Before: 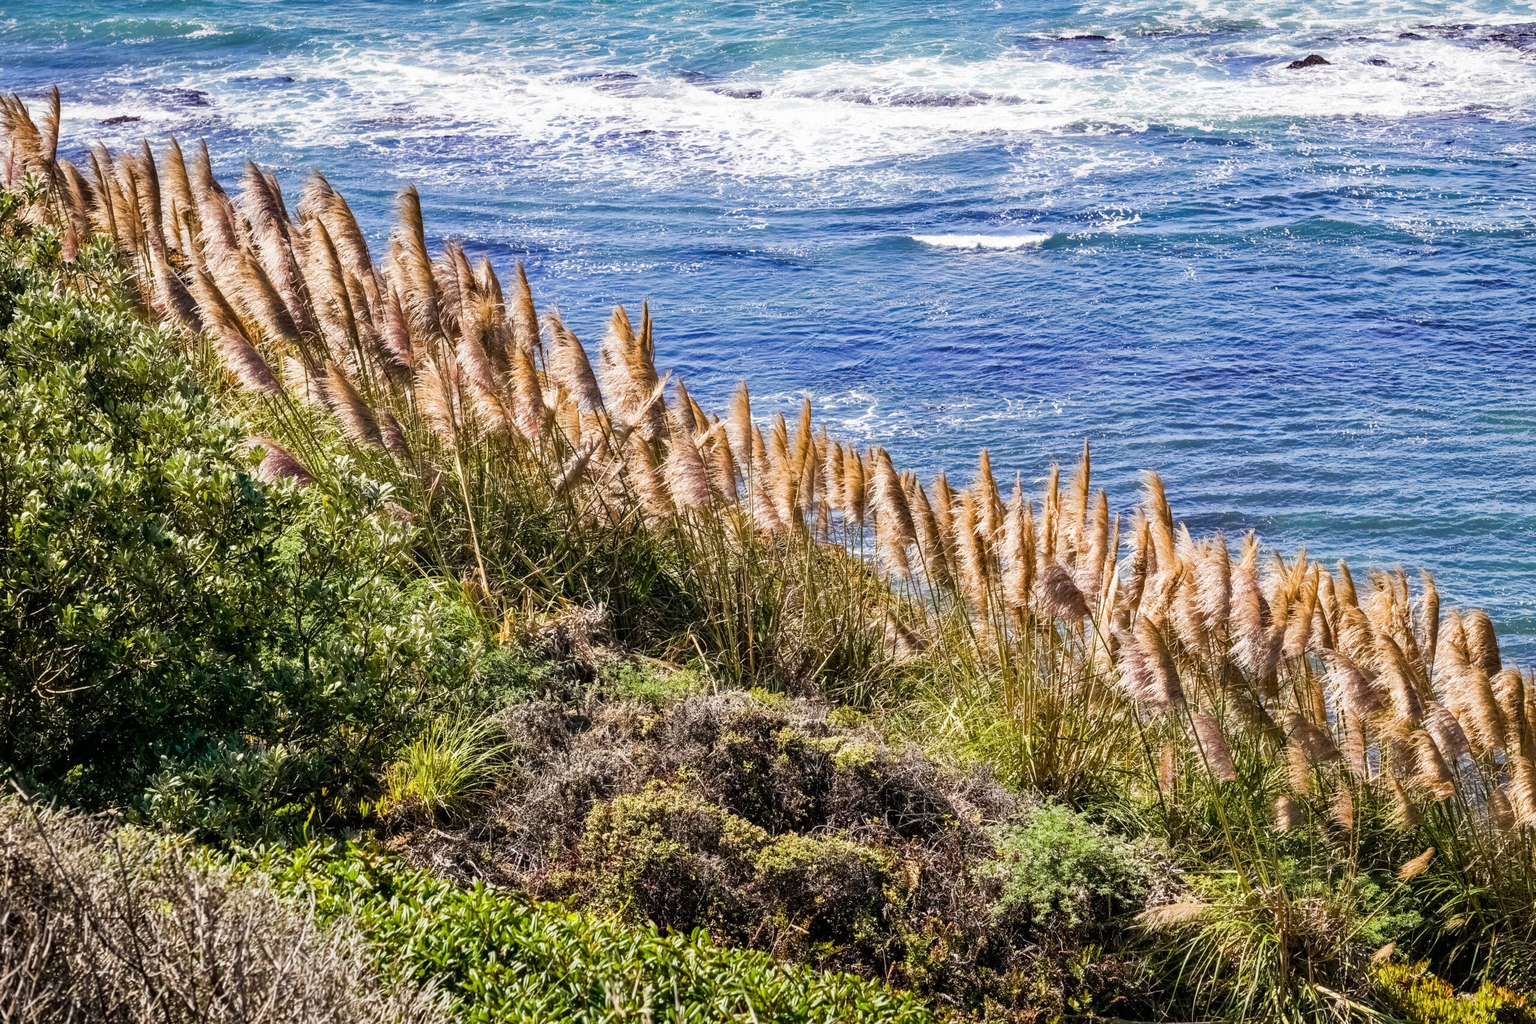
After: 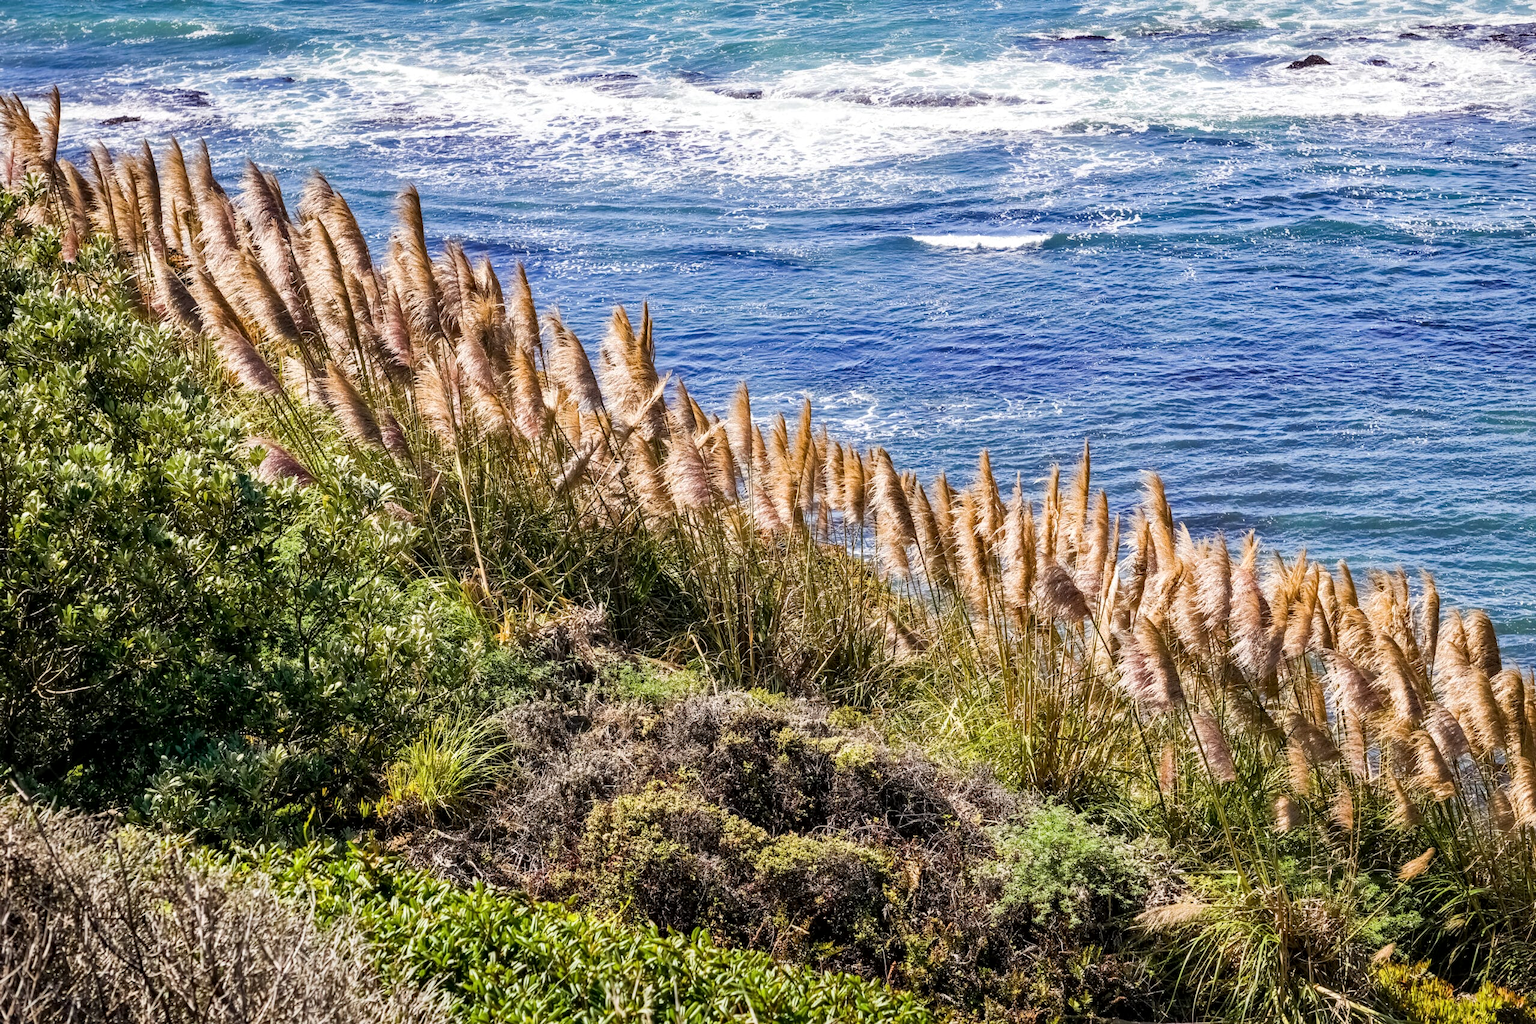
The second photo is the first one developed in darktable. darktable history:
local contrast: mode bilateral grid, contrast 21, coarseness 51, detail 120%, midtone range 0.2
